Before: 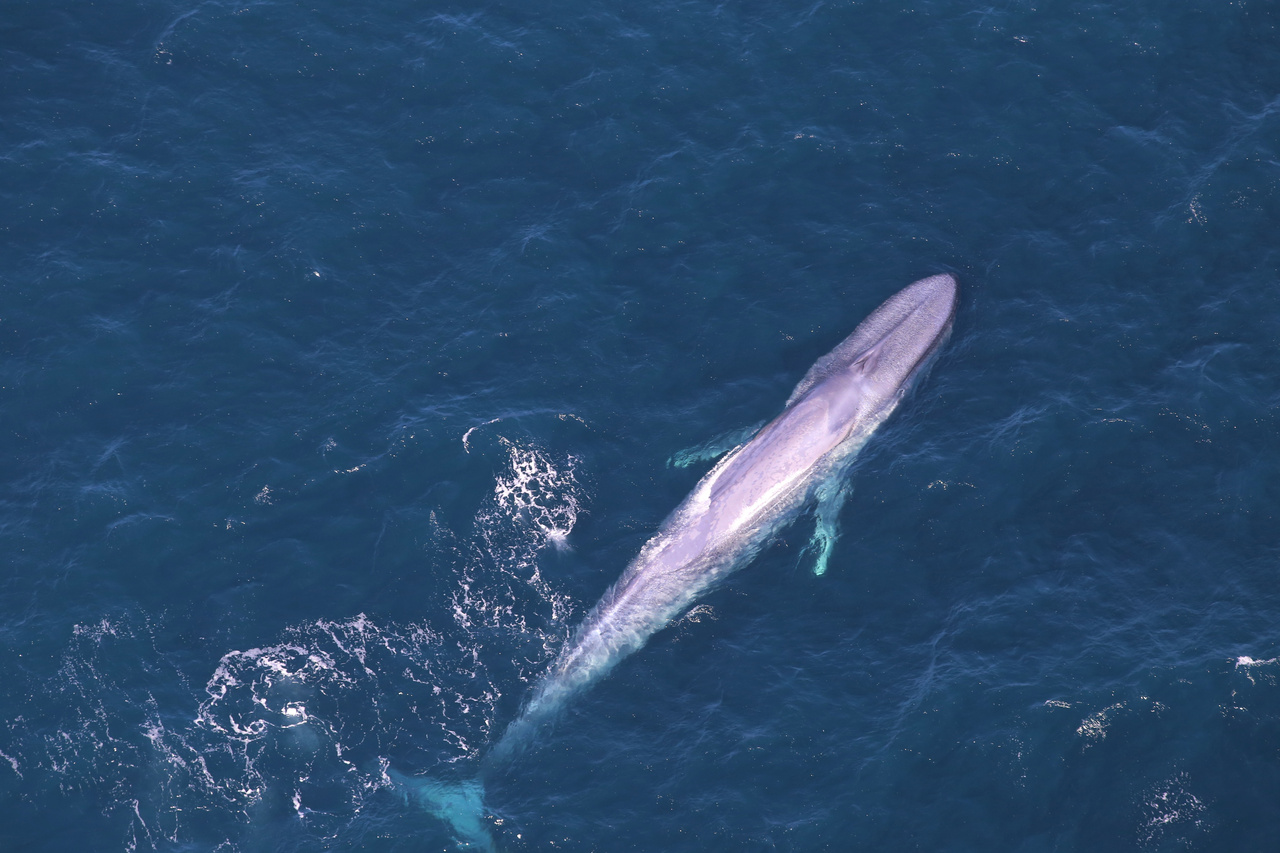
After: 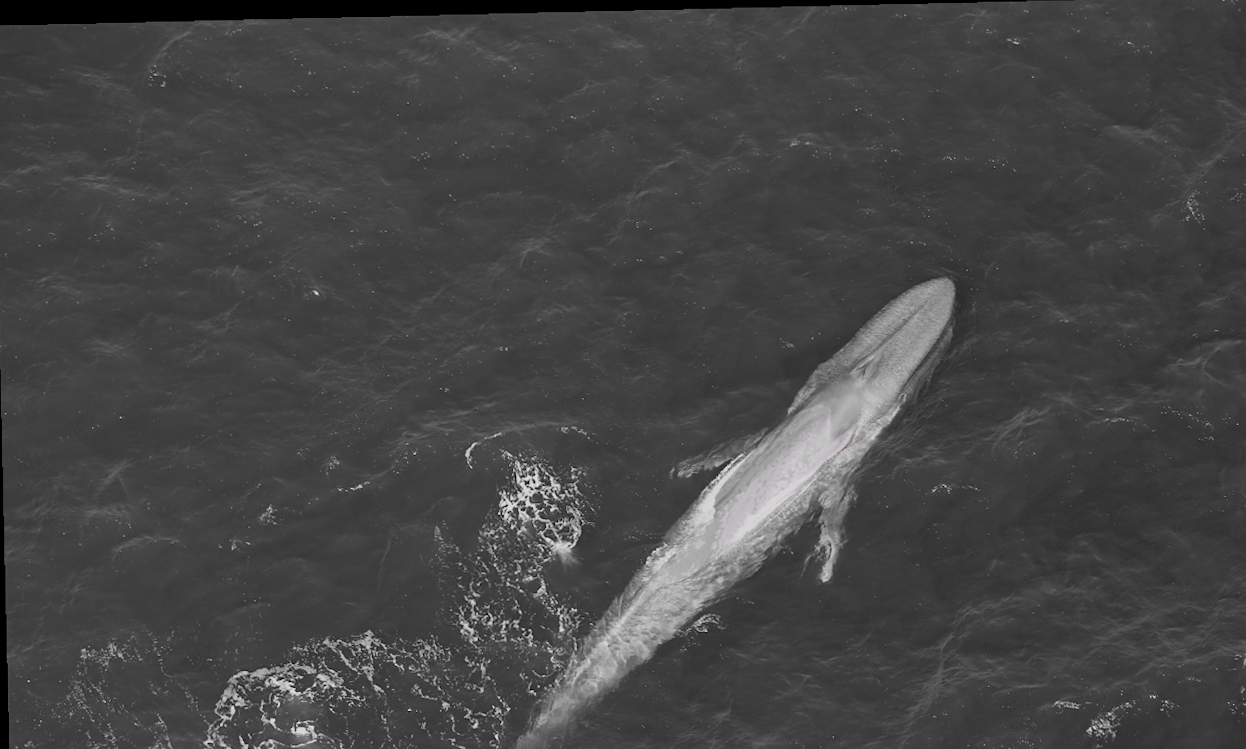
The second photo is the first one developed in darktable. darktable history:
crop and rotate: angle 0.2°, left 0.275%, right 3.127%, bottom 14.18%
color zones: curves: ch0 [(0, 0.65) (0.096, 0.644) (0.221, 0.539) (0.429, 0.5) (0.571, 0.5) (0.714, 0.5) (0.857, 0.5) (1, 0.65)]; ch1 [(0, 0.5) (0.143, 0.5) (0.257, -0.002) (0.429, 0.04) (0.571, -0.001) (0.714, -0.015) (0.857, 0.024) (1, 0.5)]
sharpen: amount 0.2
filmic rgb: black relative exposure -7.65 EV, white relative exposure 4.56 EV, hardness 3.61, color science v6 (2022)
rotate and perspective: rotation -1.17°, automatic cropping off
